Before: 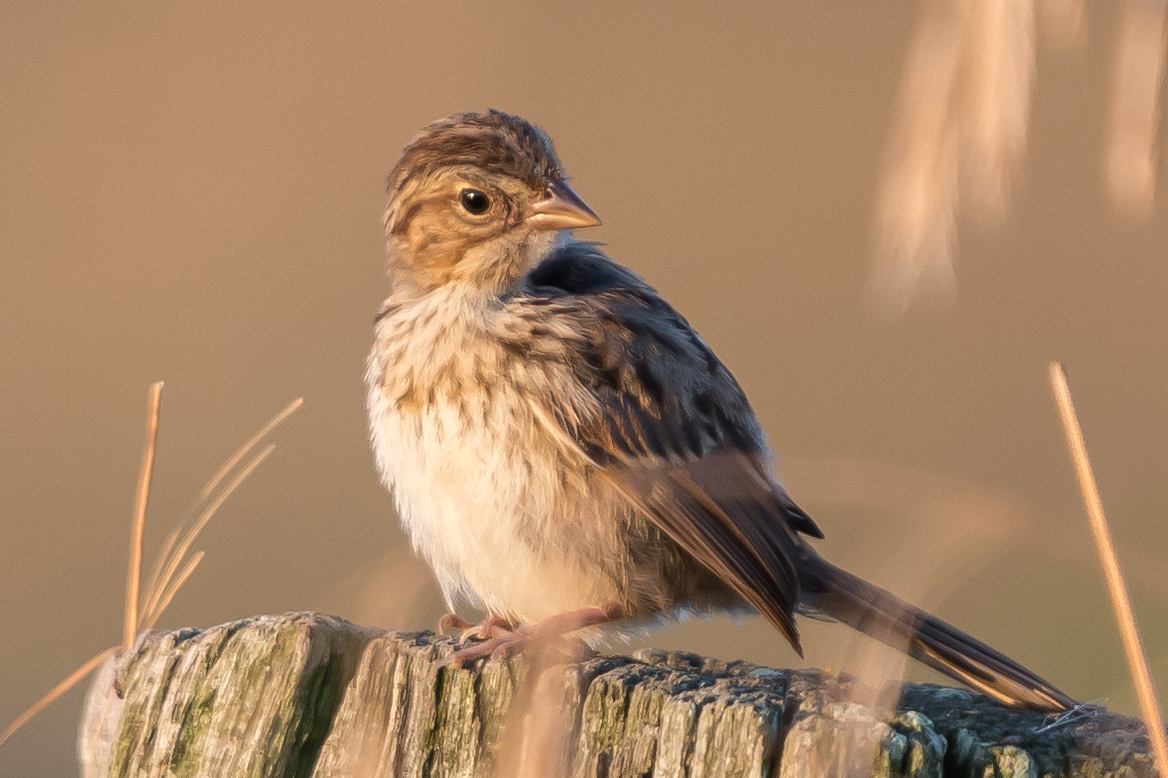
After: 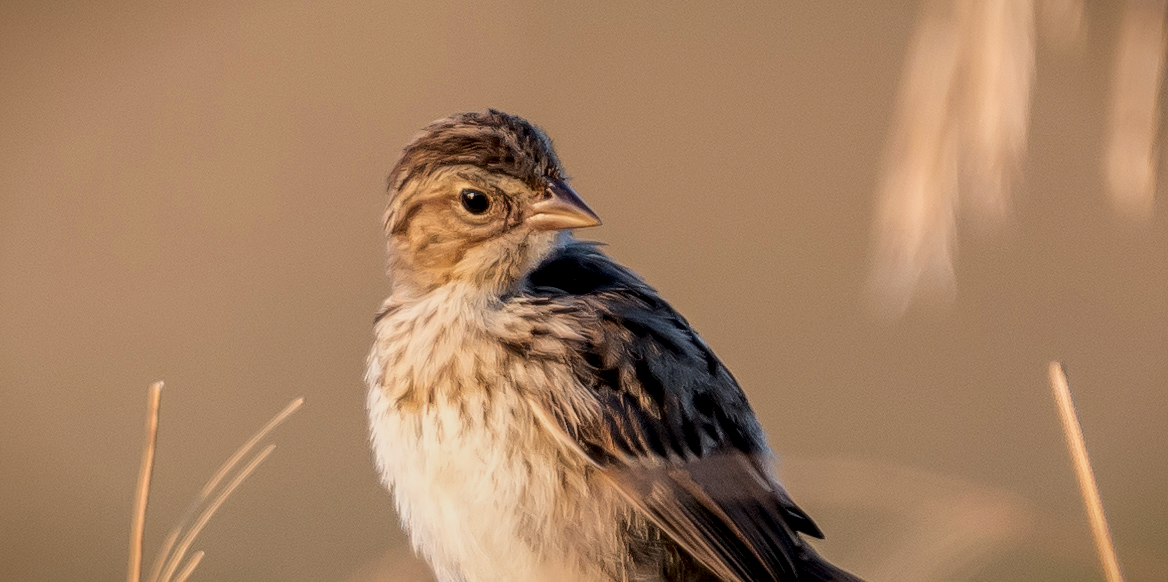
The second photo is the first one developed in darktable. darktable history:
crop: bottom 24.967%
vignetting: fall-off start 98.29%, fall-off radius 100%, brightness -1, saturation 0.5, width/height ratio 1.428
filmic rgb: black relative exposure -7.65 EV, white relative exposure 4.56 EV, hardness 3.61, color science v6 (2022)
local contrast: highlights 20%, detail 150%
